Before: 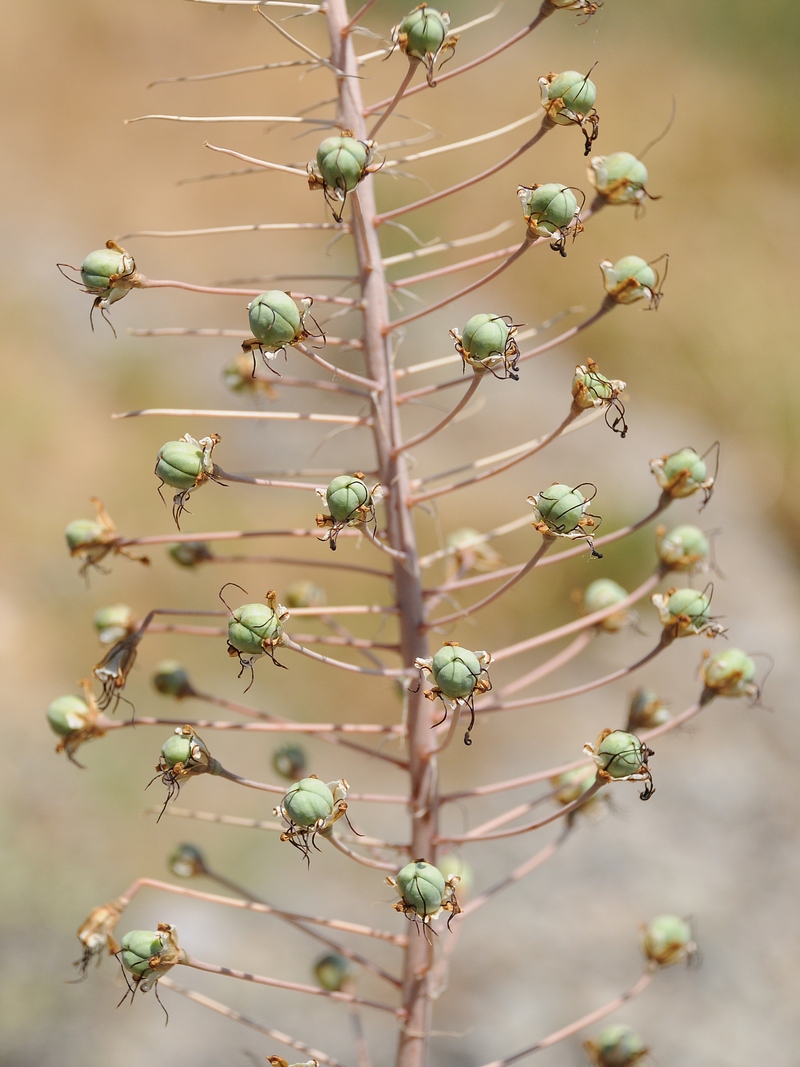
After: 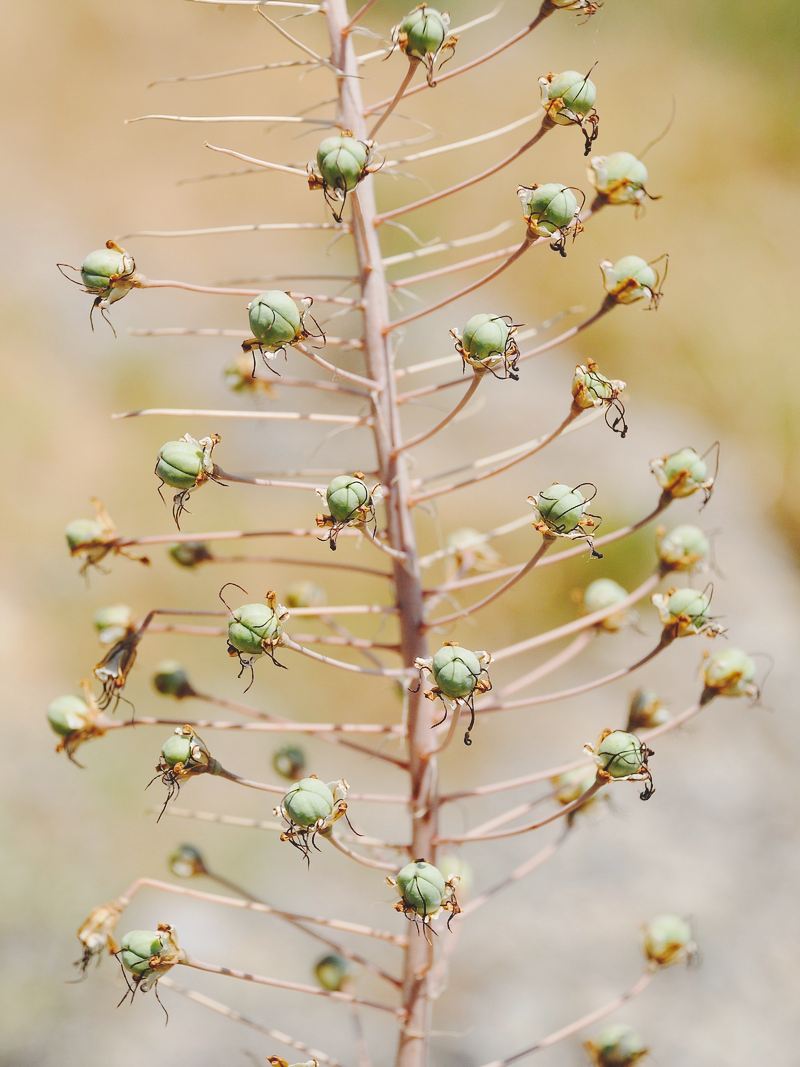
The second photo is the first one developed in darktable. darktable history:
tone curve: curves: ch0 [(0, 0) (0.003, 0.14) (0.011, 0.141) (0.025, 0.141) (0.044, 0.142) (0.069, 0.146) (0.1, 0.151) (0.136, 0.16) (0.177, 0.182) (0.224, 0.214) (0.277, 0.272) (0.335, 0.35) (0.399, 0.453) (0.468, 0.548) (0.543, 0.634) (0.623, 0.715) (0.709, 0.778) (0.801, 0.848) (0.898, 0.902) (1, 1)], preserve colors none
